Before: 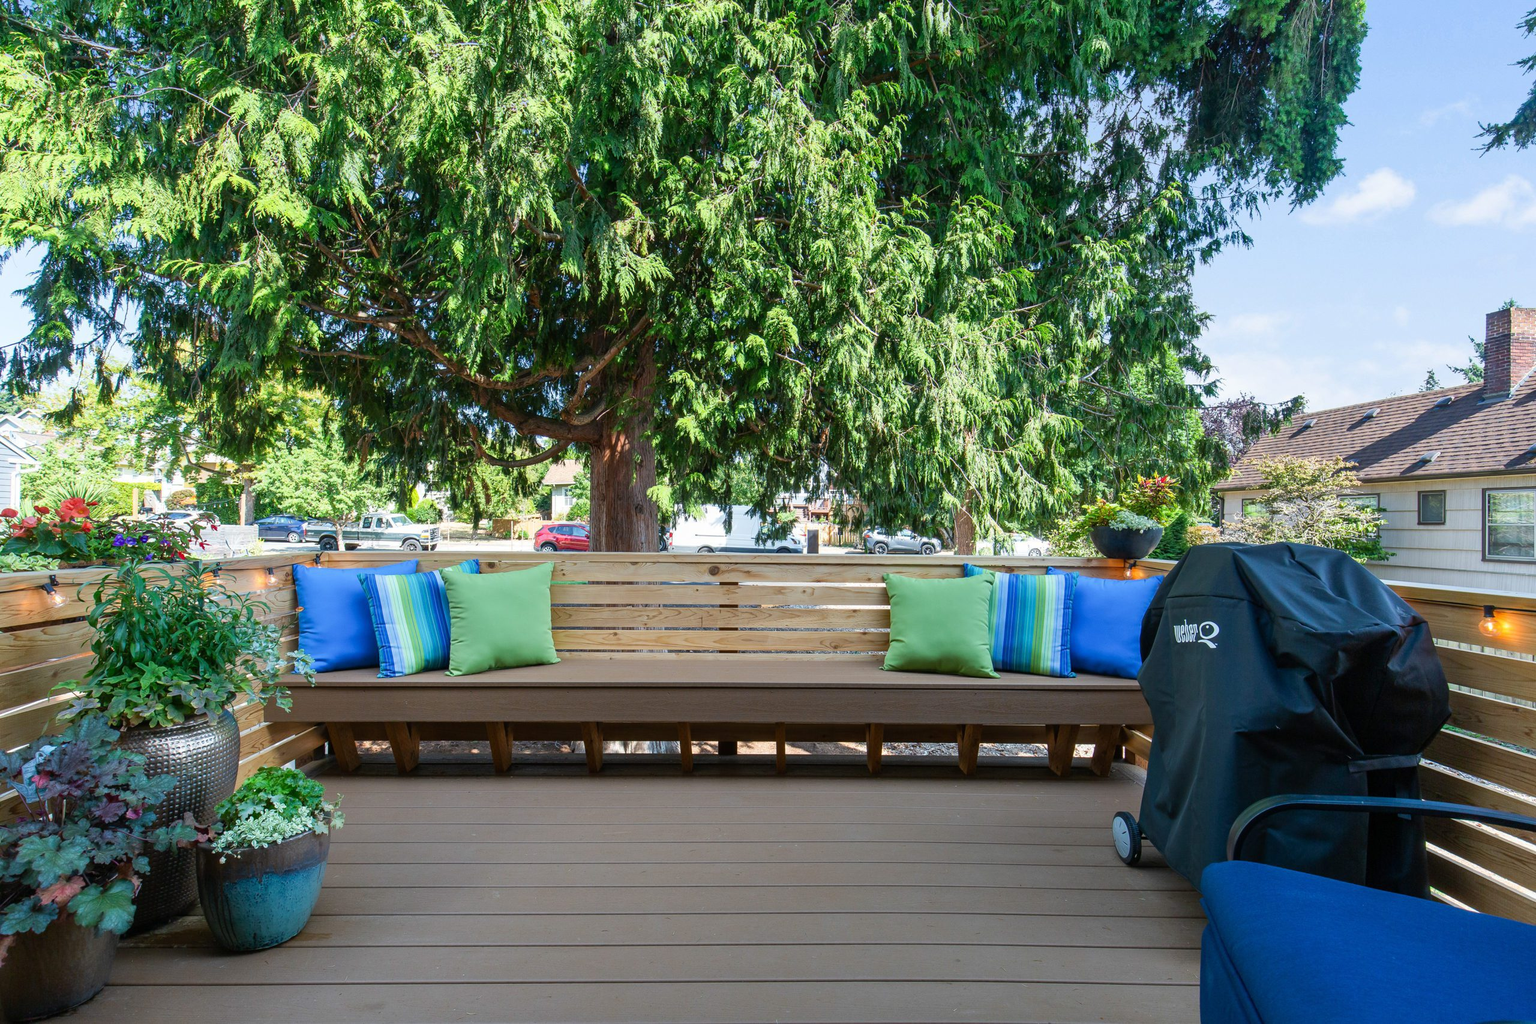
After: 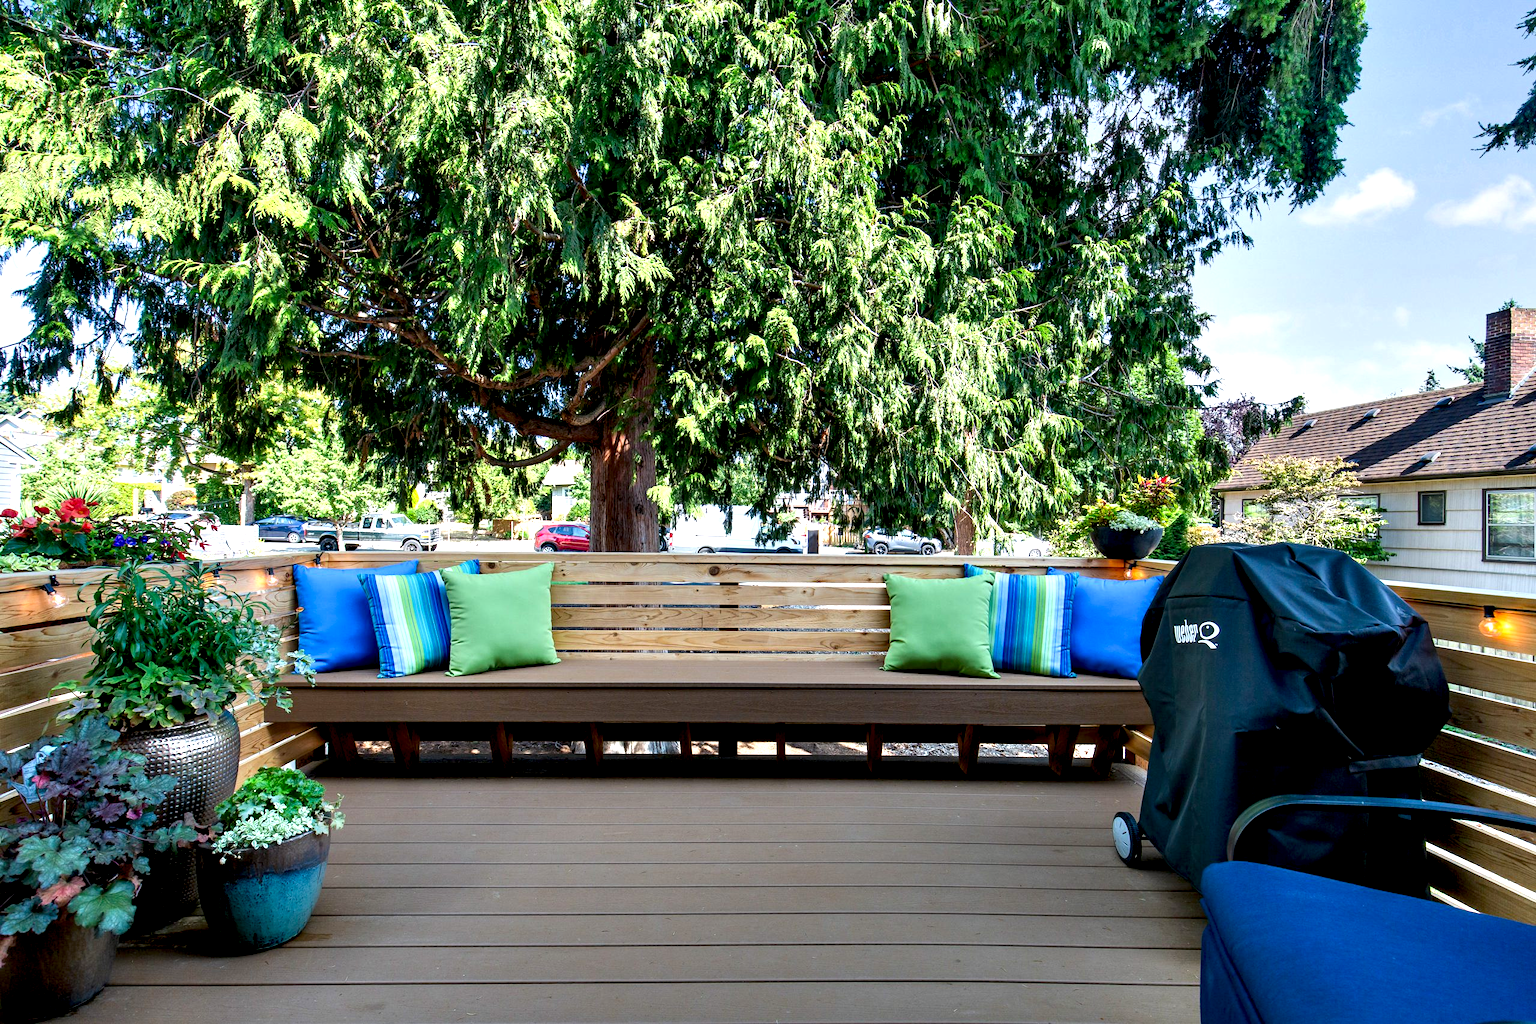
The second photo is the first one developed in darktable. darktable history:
contrast equalizer: octaves 7, y [[0.6 ×6], [0.55 ×6], [0 ×6], [0 ×6], [0 ×6]]
exposure: black level correction 0.005, exposure 0.016 EV, compensate exposure bias true, compensate highlight preservation false
